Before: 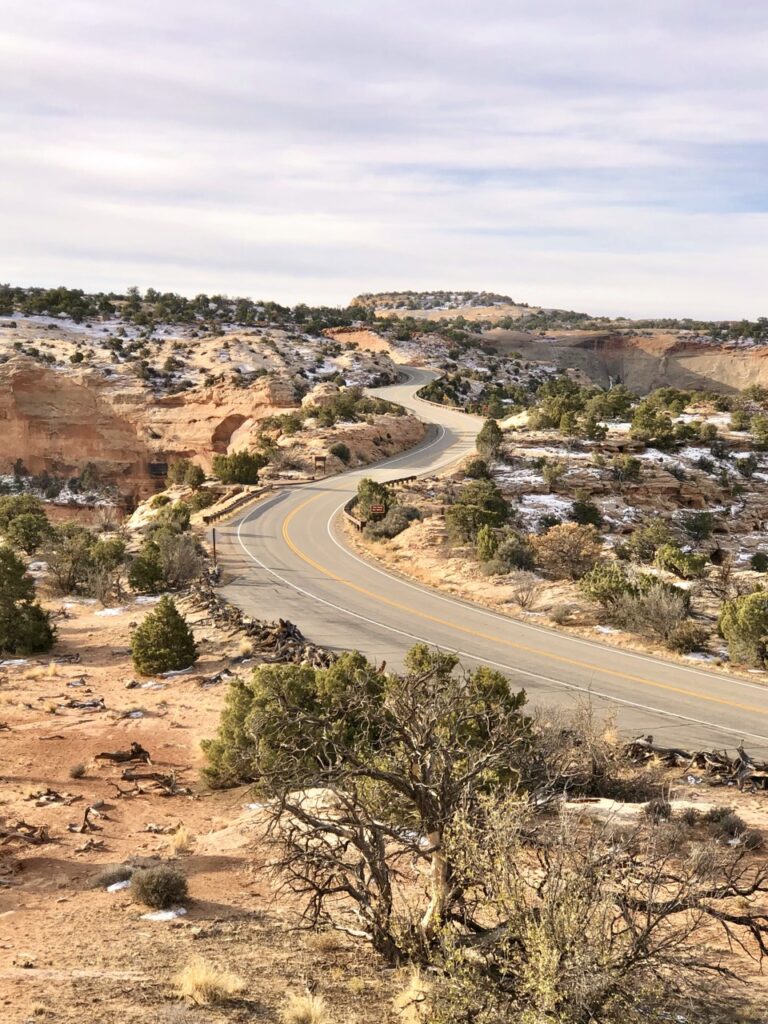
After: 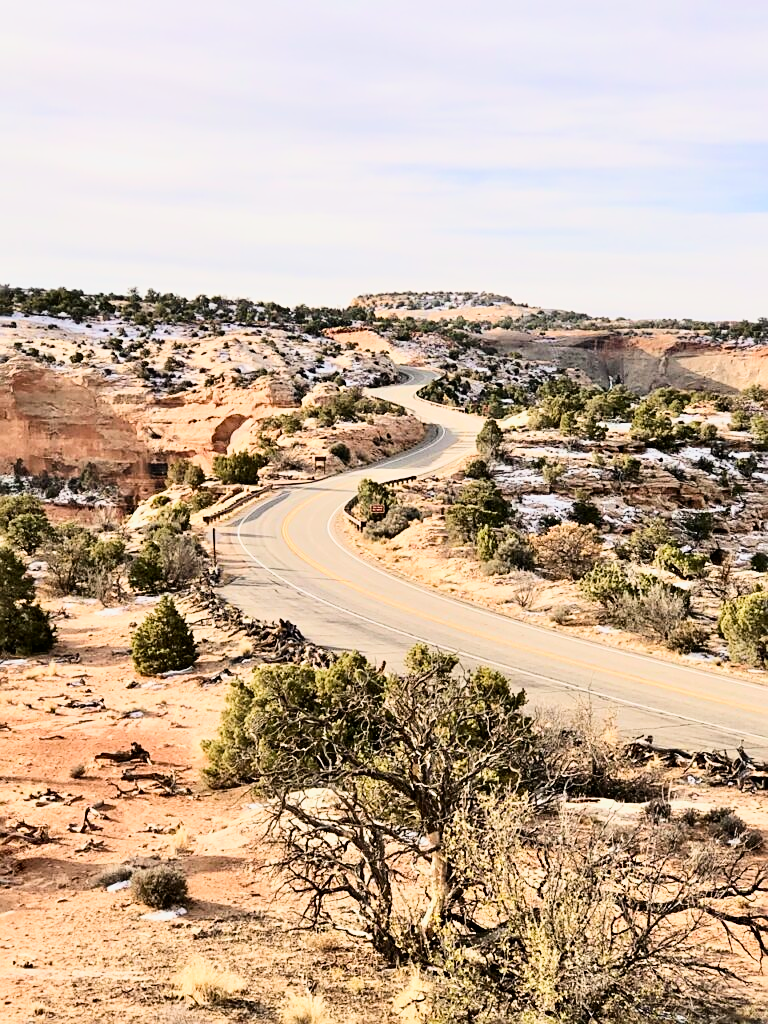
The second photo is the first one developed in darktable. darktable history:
filmic rgb: black relative exposure -7.75 EV, white relative exposure 4.4 EV, threshold 3 EV, hardness 3.76, latitude 50%, contrast 1.1, color science v5 (2021), contrast in shadows safe, contrast in highlights safe, enable highlight reconstruction true
exposure: black level correction 0, exposure 0.5 EV, compensate exposure bias true, compensate highlight preservation false
sharpen: on, module defaults
contrast brightness saturation: contrast 0.22
